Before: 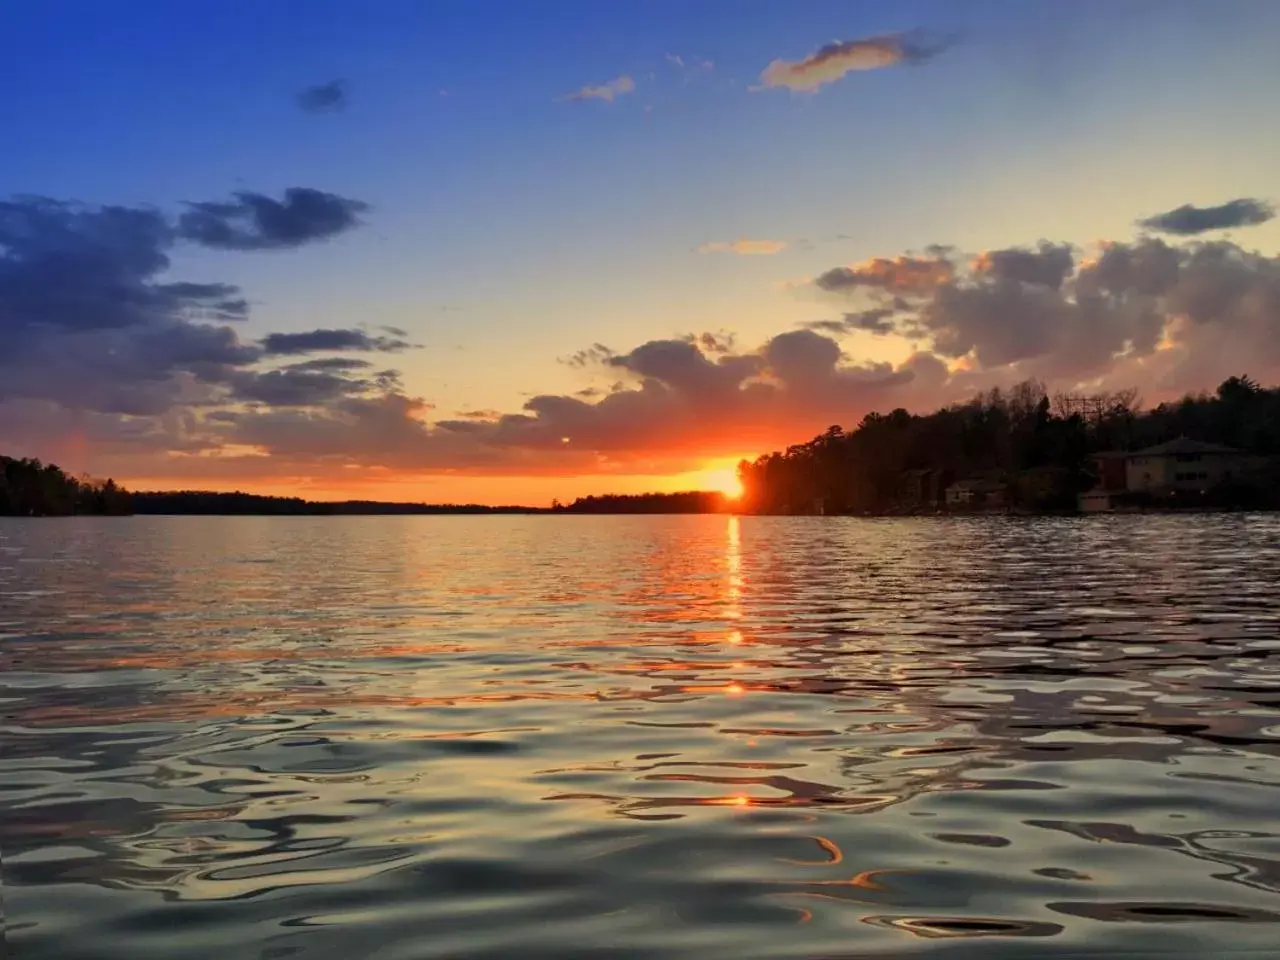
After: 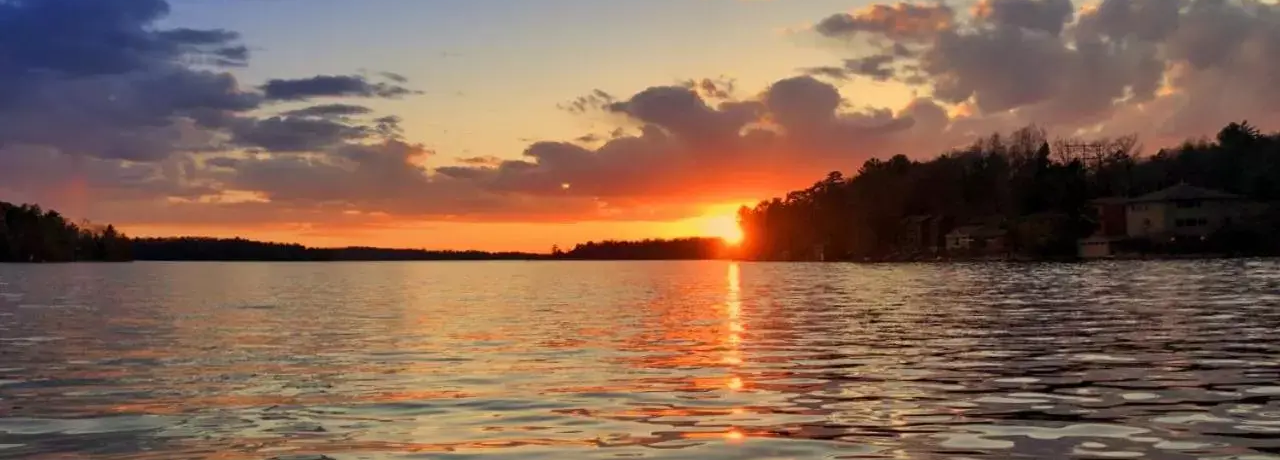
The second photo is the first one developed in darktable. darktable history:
crop and rotate: top 26.51%, bottom 25.502%
